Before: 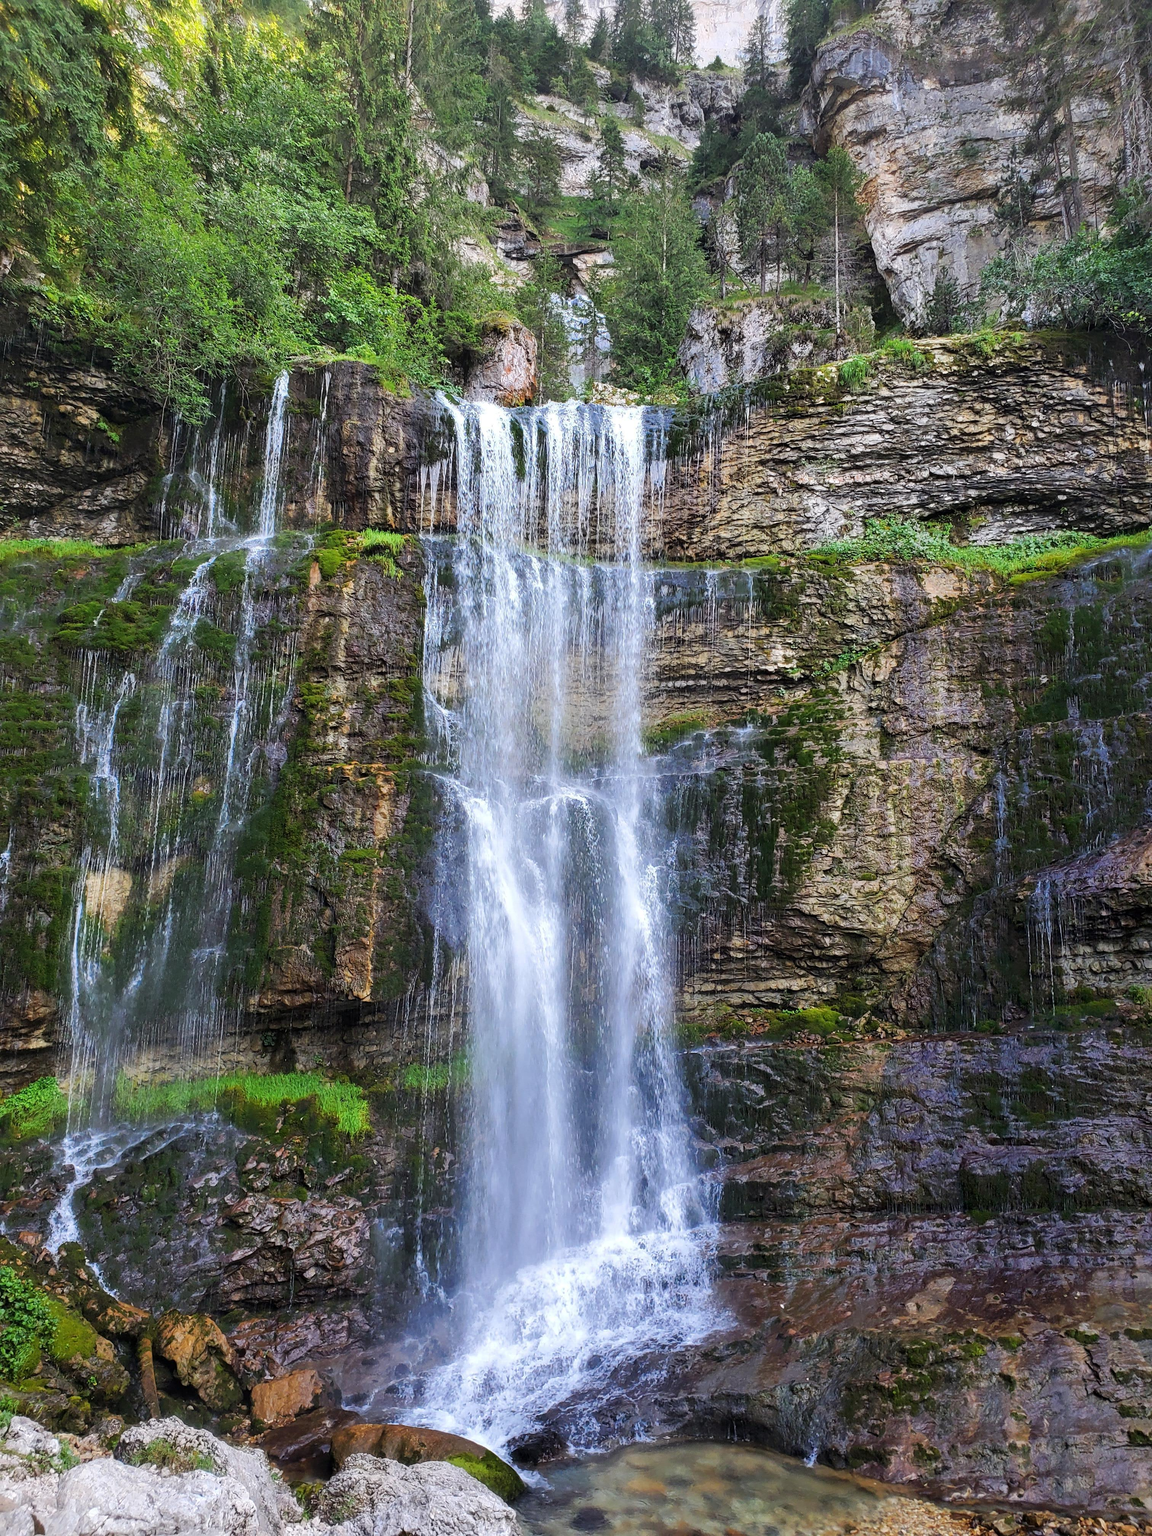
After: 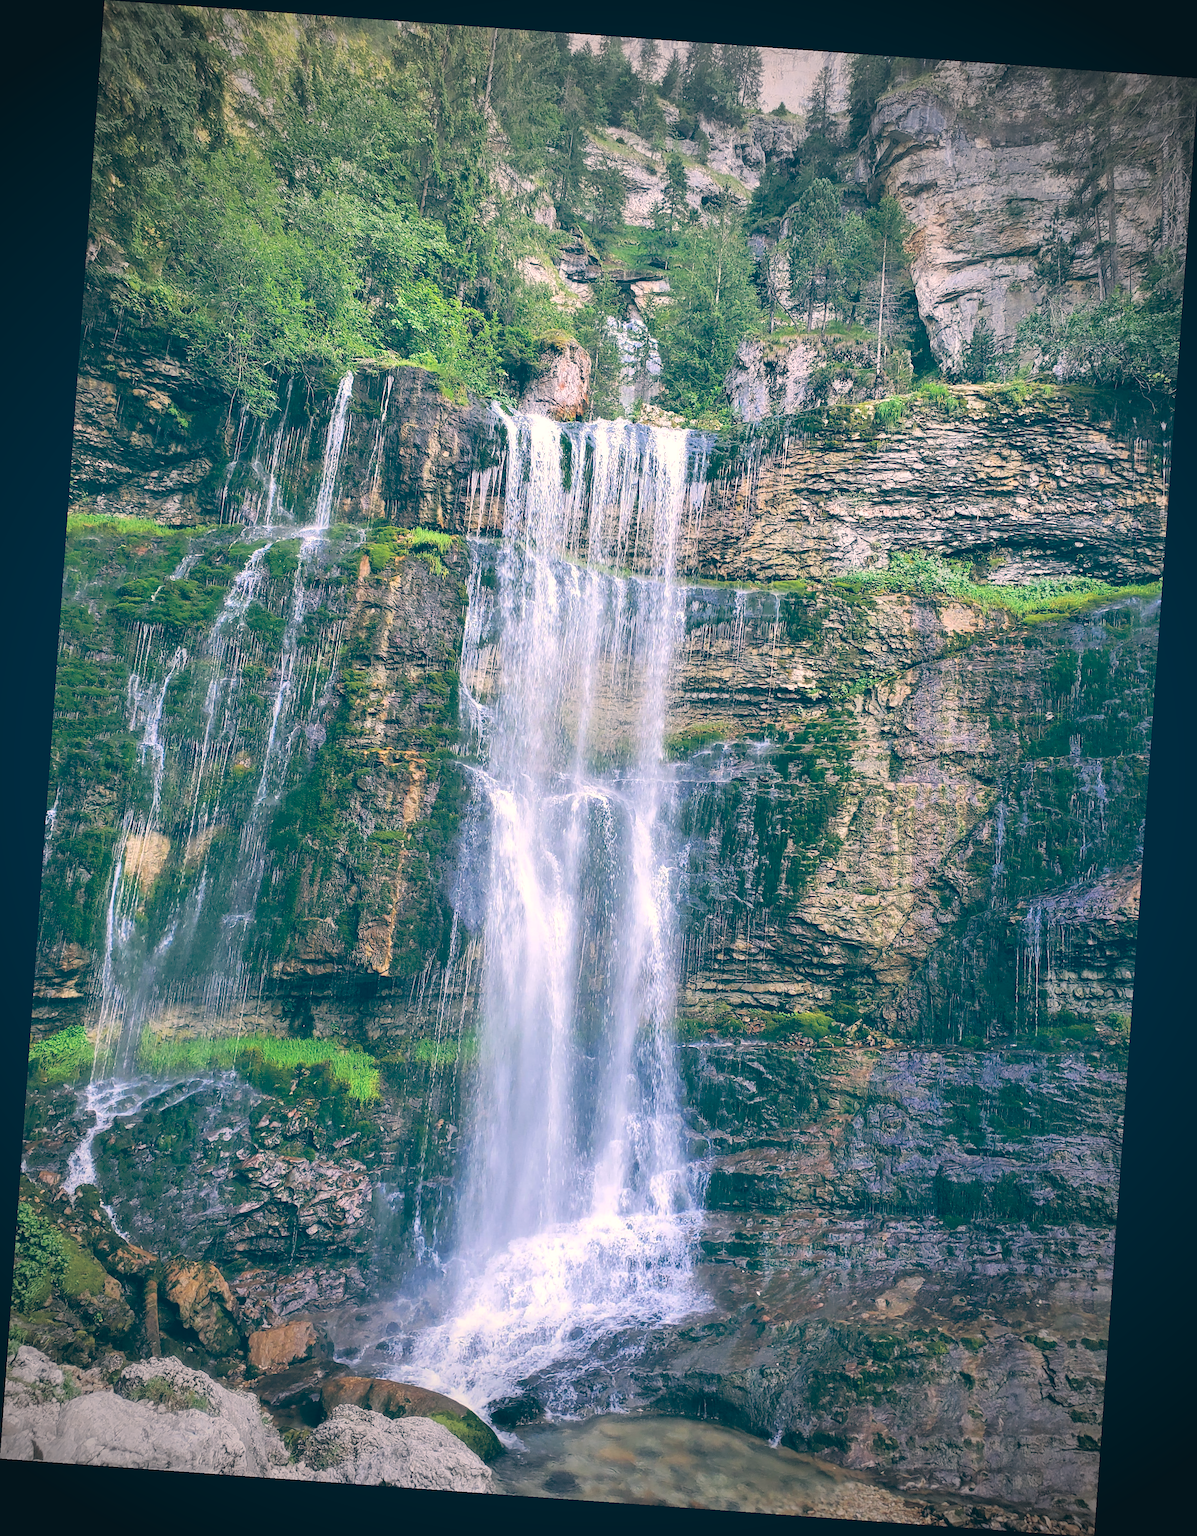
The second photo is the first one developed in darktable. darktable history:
vignetting: fall-off start 75%, brightness -0.692, width/height ratio 1.084
white balance: red 1.004, blue 1.024
sharpen: amount 0.2
contrast brightness saturation: brightness 0.15
rotate and perspective: rotation 4.1°, automatic cropping off
color balance: lift [1.006, 0.985, 1.002, 1.015], gamma [1, 0.953, 1.008, 1.047], gain [1.076, 1.13, 1.004, 0.87]
